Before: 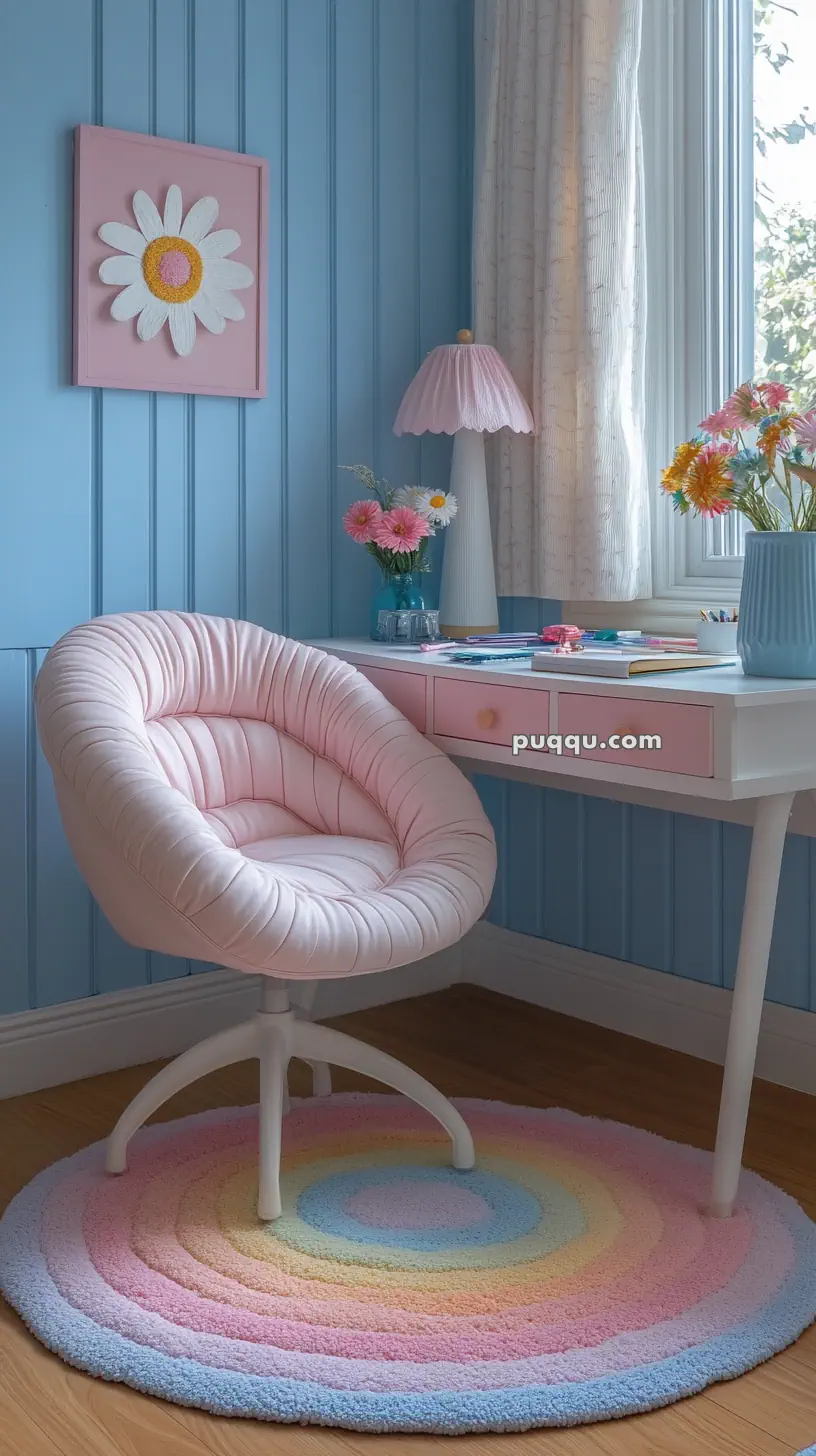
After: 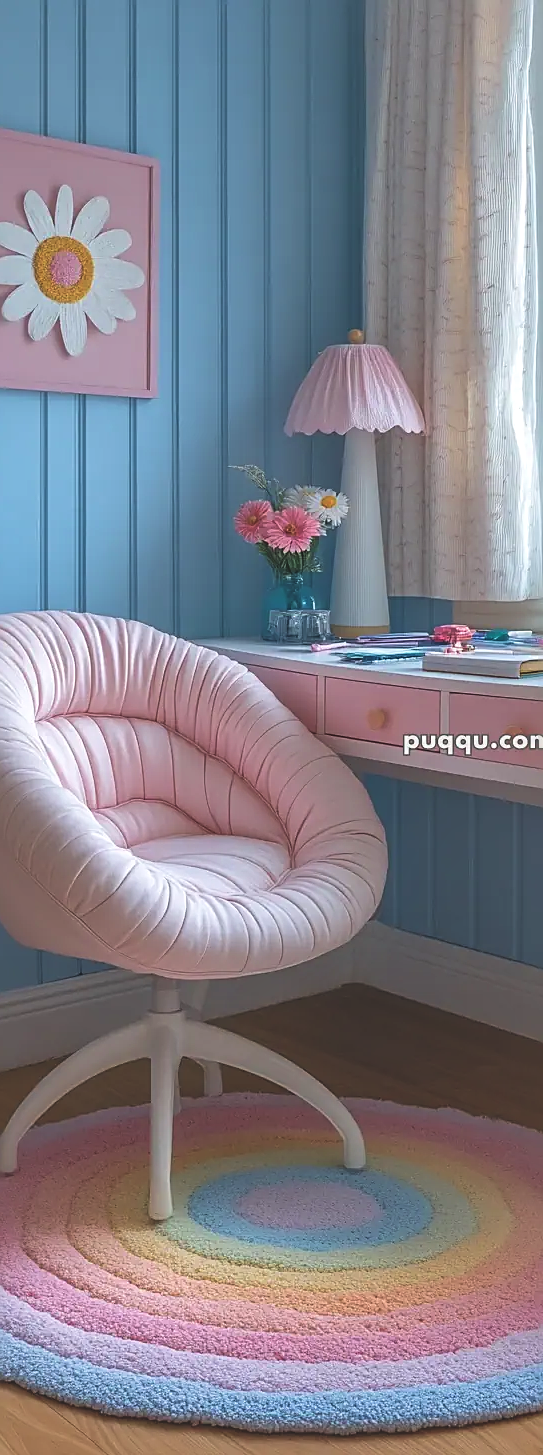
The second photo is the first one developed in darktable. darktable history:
crop and rotate: left 13.369%, right 20.04%
sharpen: on, module defaults
local contrast: mode bilateral grid, contrast 19, coarseness 49, detail 133%, midtone range 0.2
velvia: on, module defaults
exposure: black level correction -0.027, compensate exposure bias true, compensate highlight preservation false
